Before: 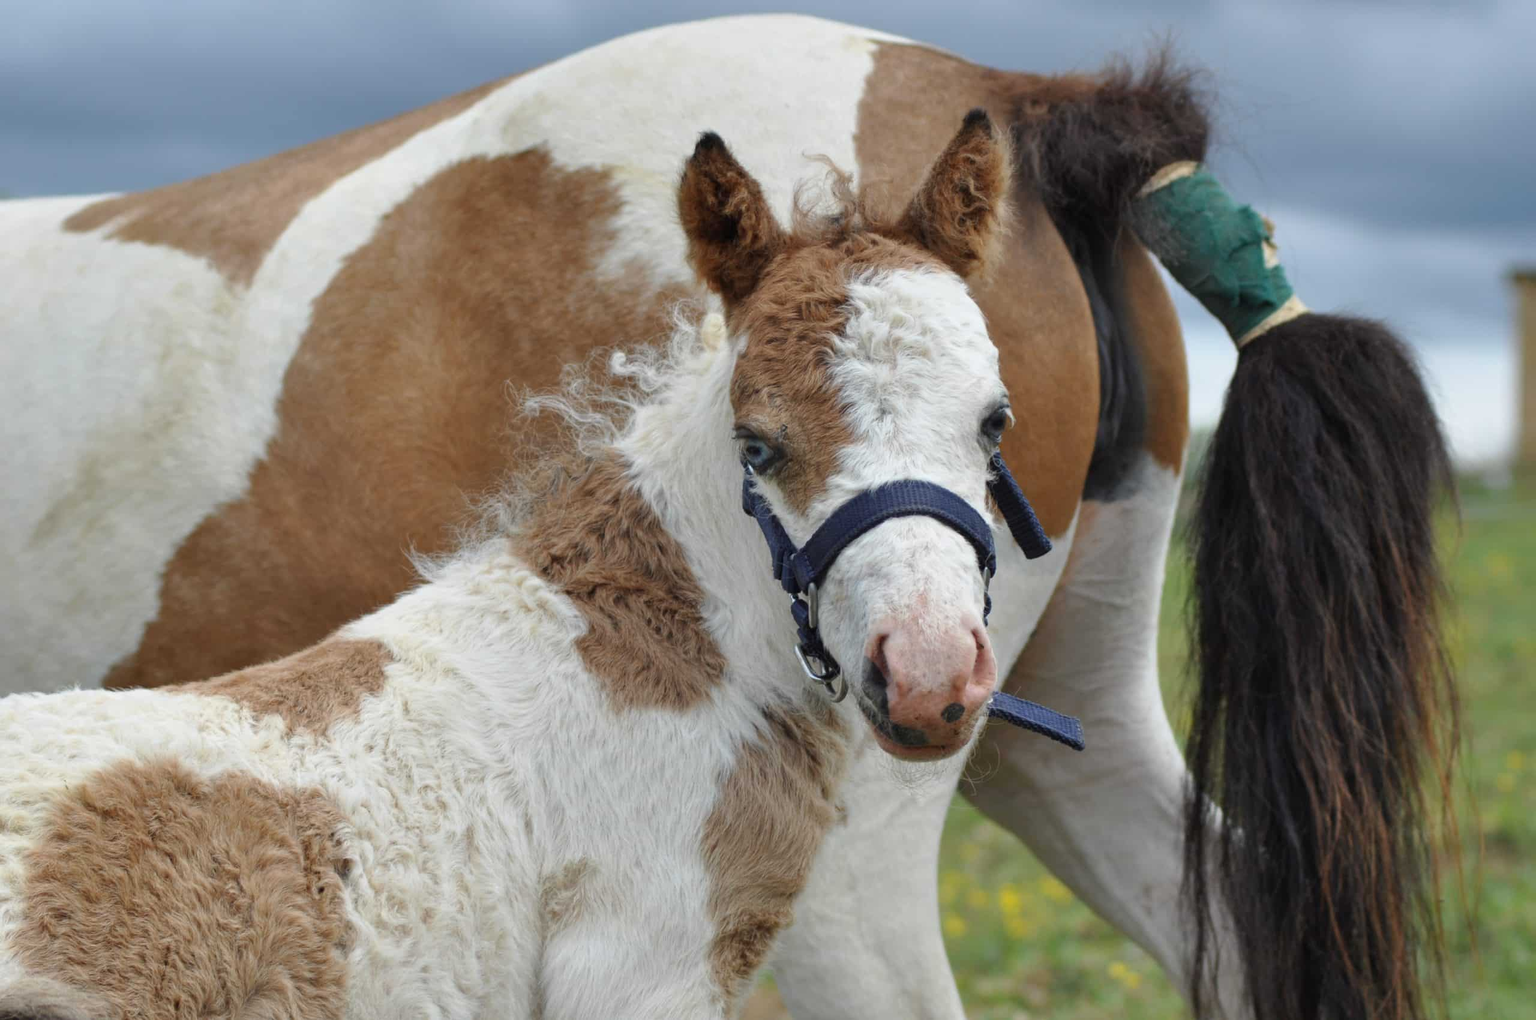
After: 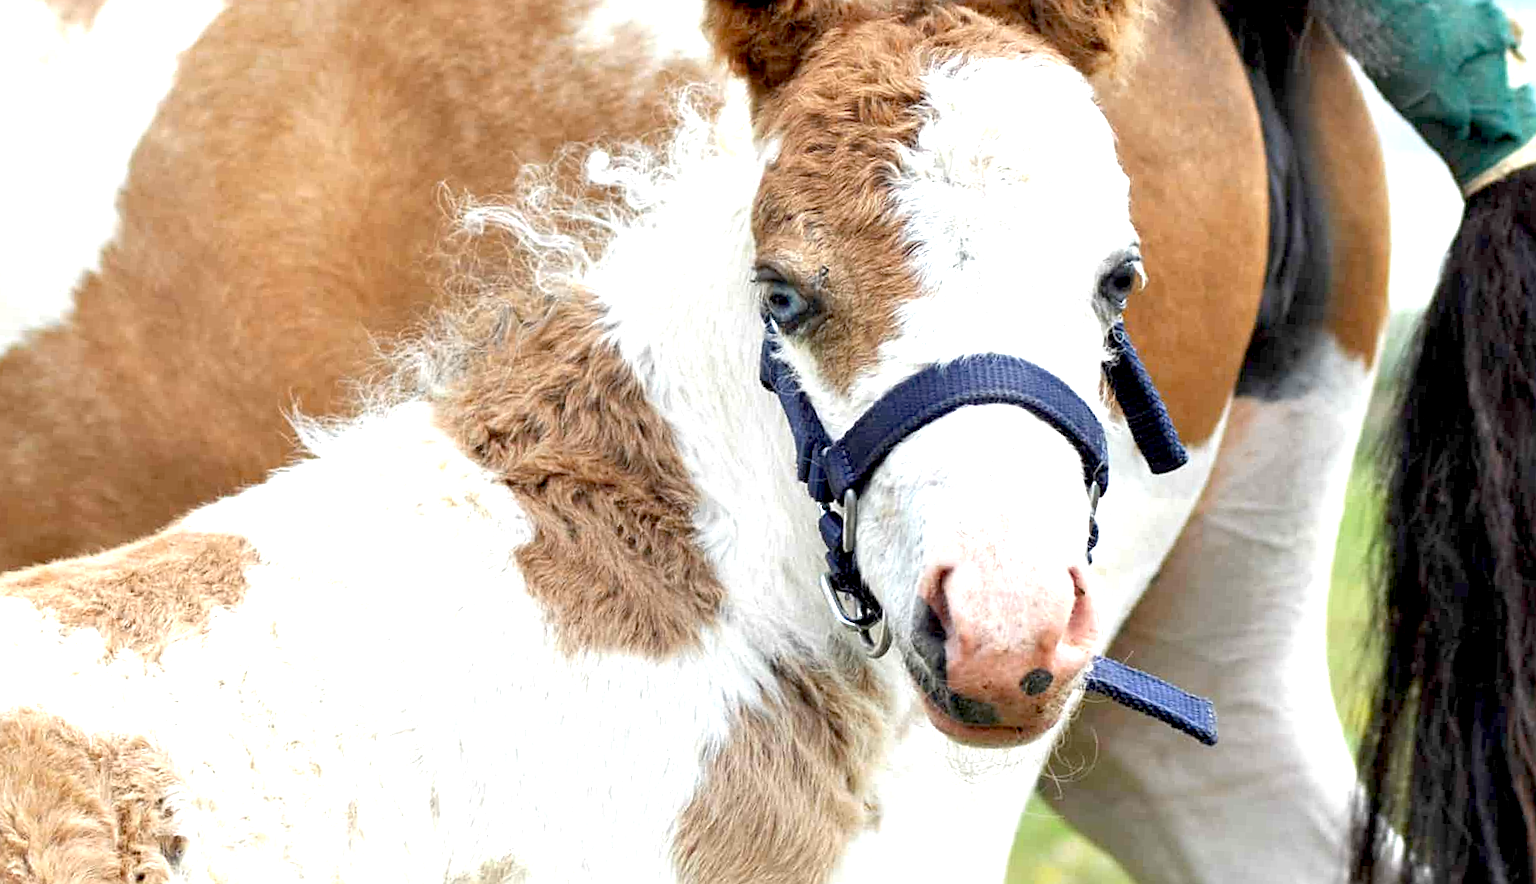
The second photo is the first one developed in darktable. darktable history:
exposure: black level correction 0.009, exposure 1.425 EV, compensate highlight preservation false
crop and rotate: angle -3.37°, left 9.79%, top 20.73%, right 12.42%, bottom 11.82%
sharpen: on, module defaults
